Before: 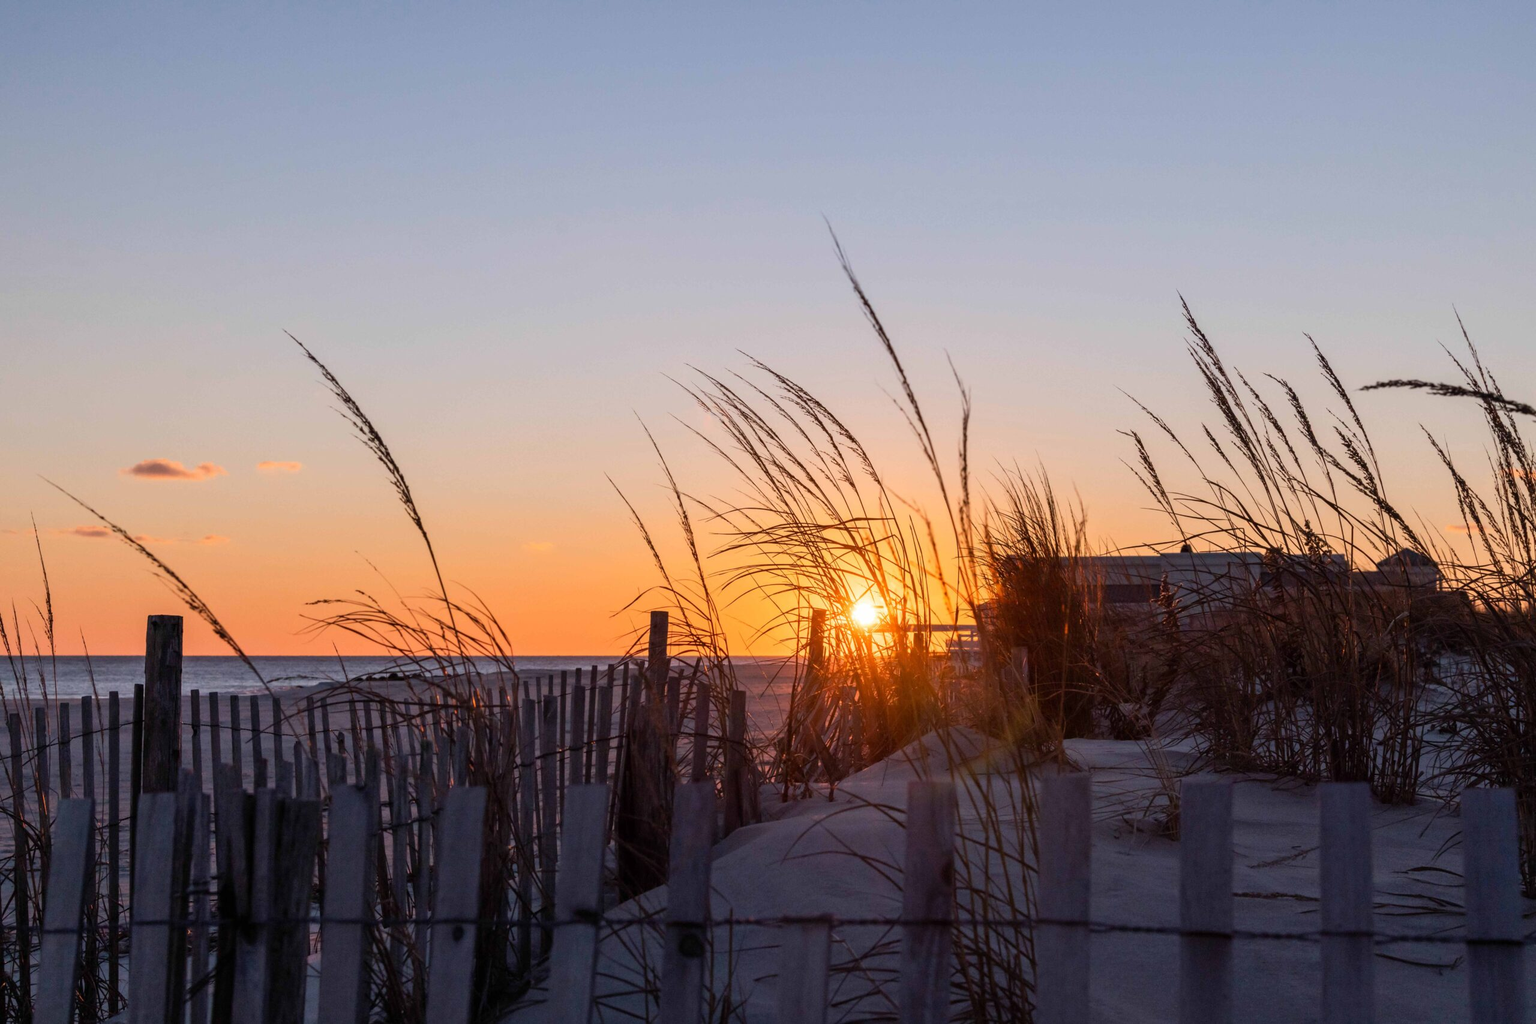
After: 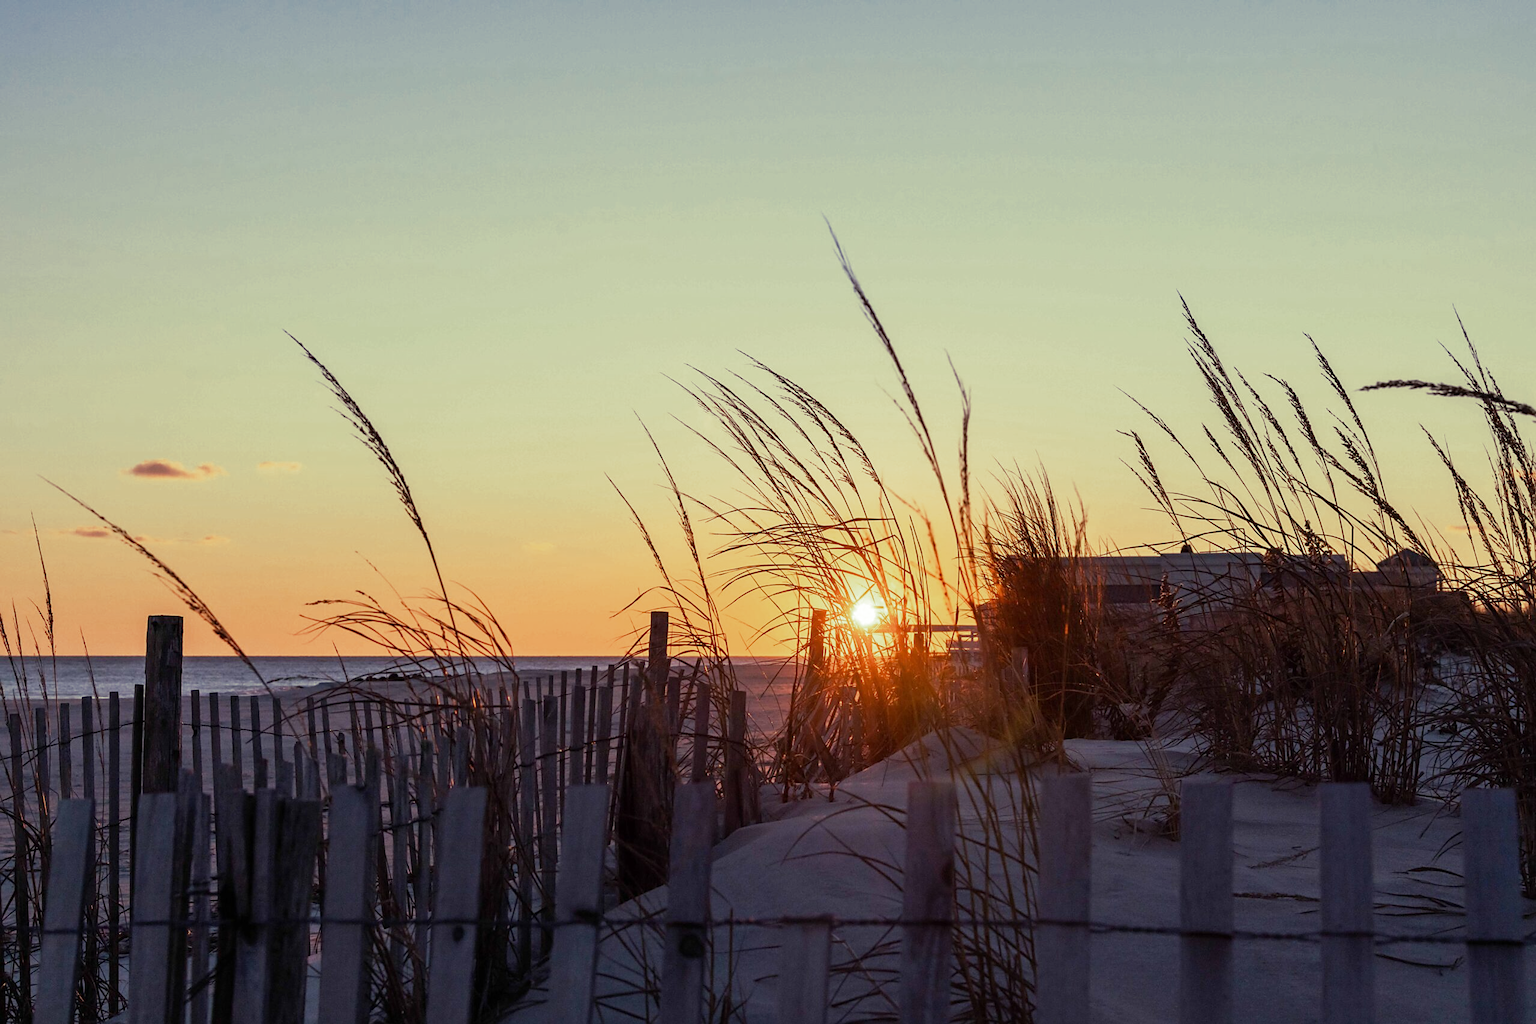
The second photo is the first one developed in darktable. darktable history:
sharpen: radius 1.864, amount 0.398, threshold 1.271
split-toning: shadows › hue 290.82°, shadows › saturation 0.34, highlights › saturation 0.38, balance 0, compress 50%
